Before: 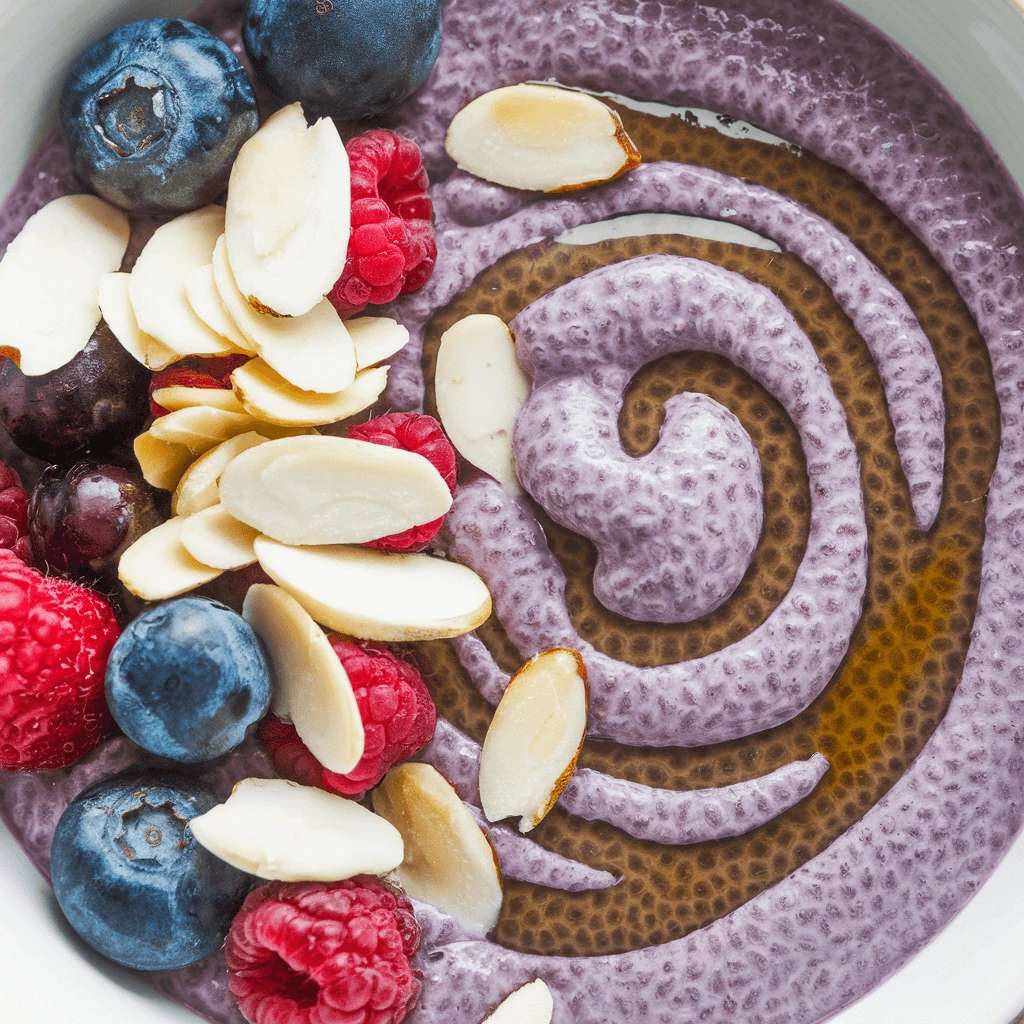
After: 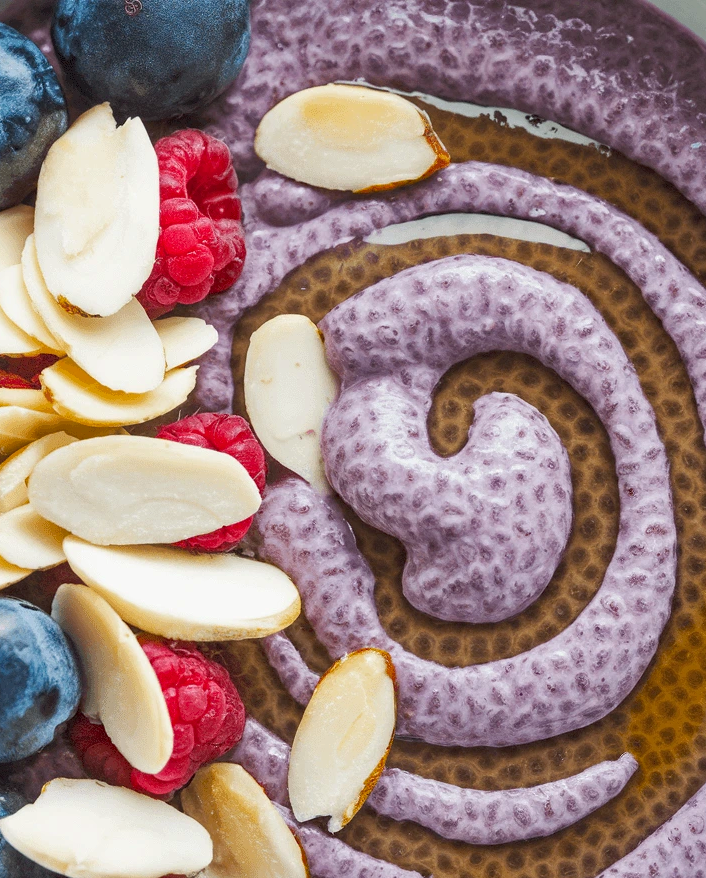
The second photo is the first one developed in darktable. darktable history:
crop: left 18.684%, right 12.367%, bottom 14.187%
tone equalizer: on, module defaults
haze removal: compatibility mode true
